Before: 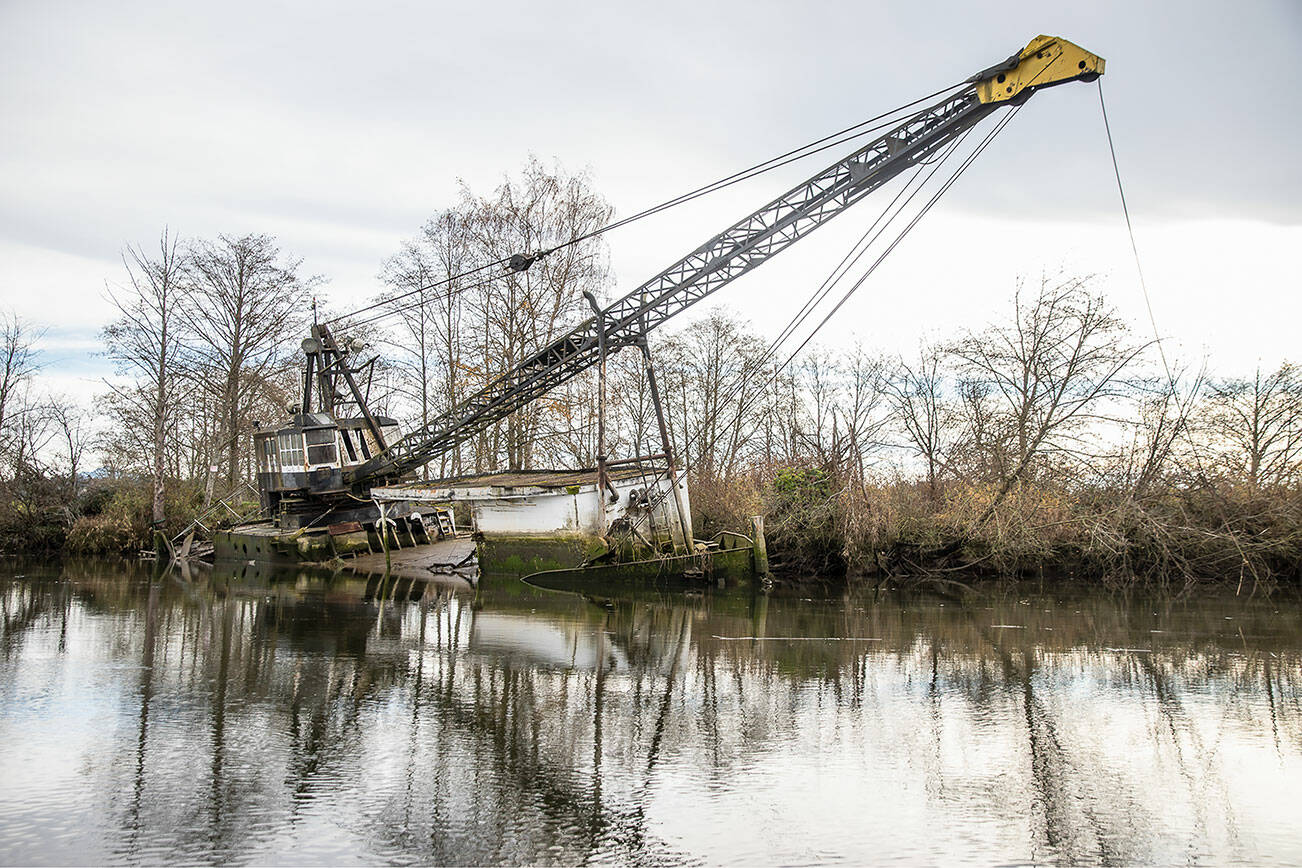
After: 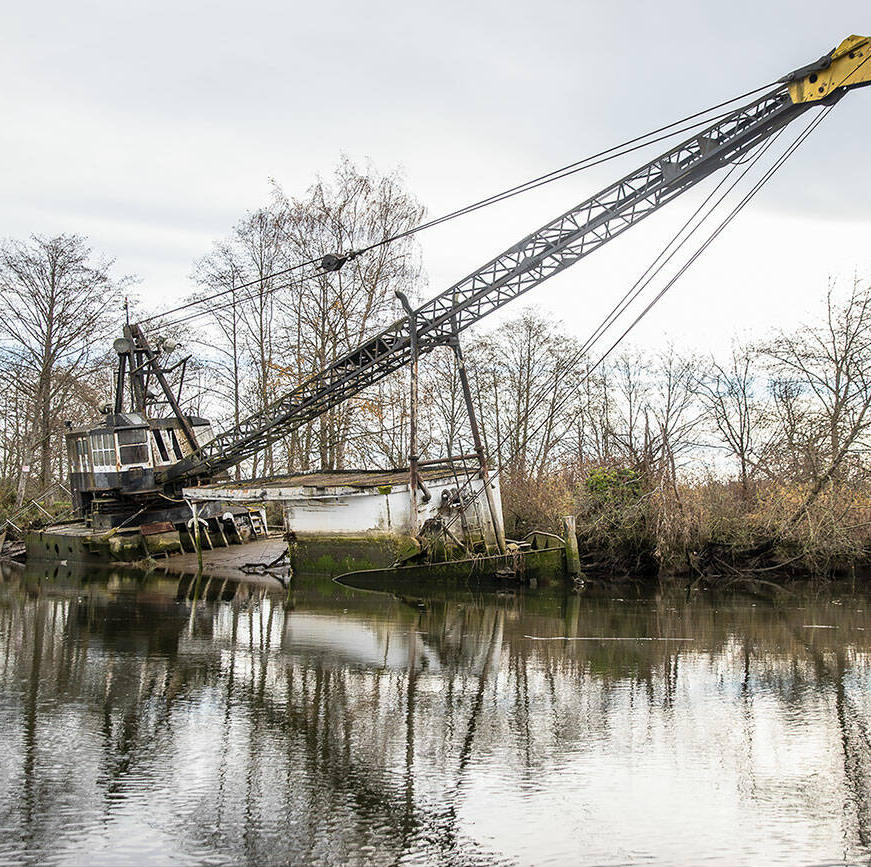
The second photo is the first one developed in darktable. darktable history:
crop and rotate: left 14.448%, right 18.63%
